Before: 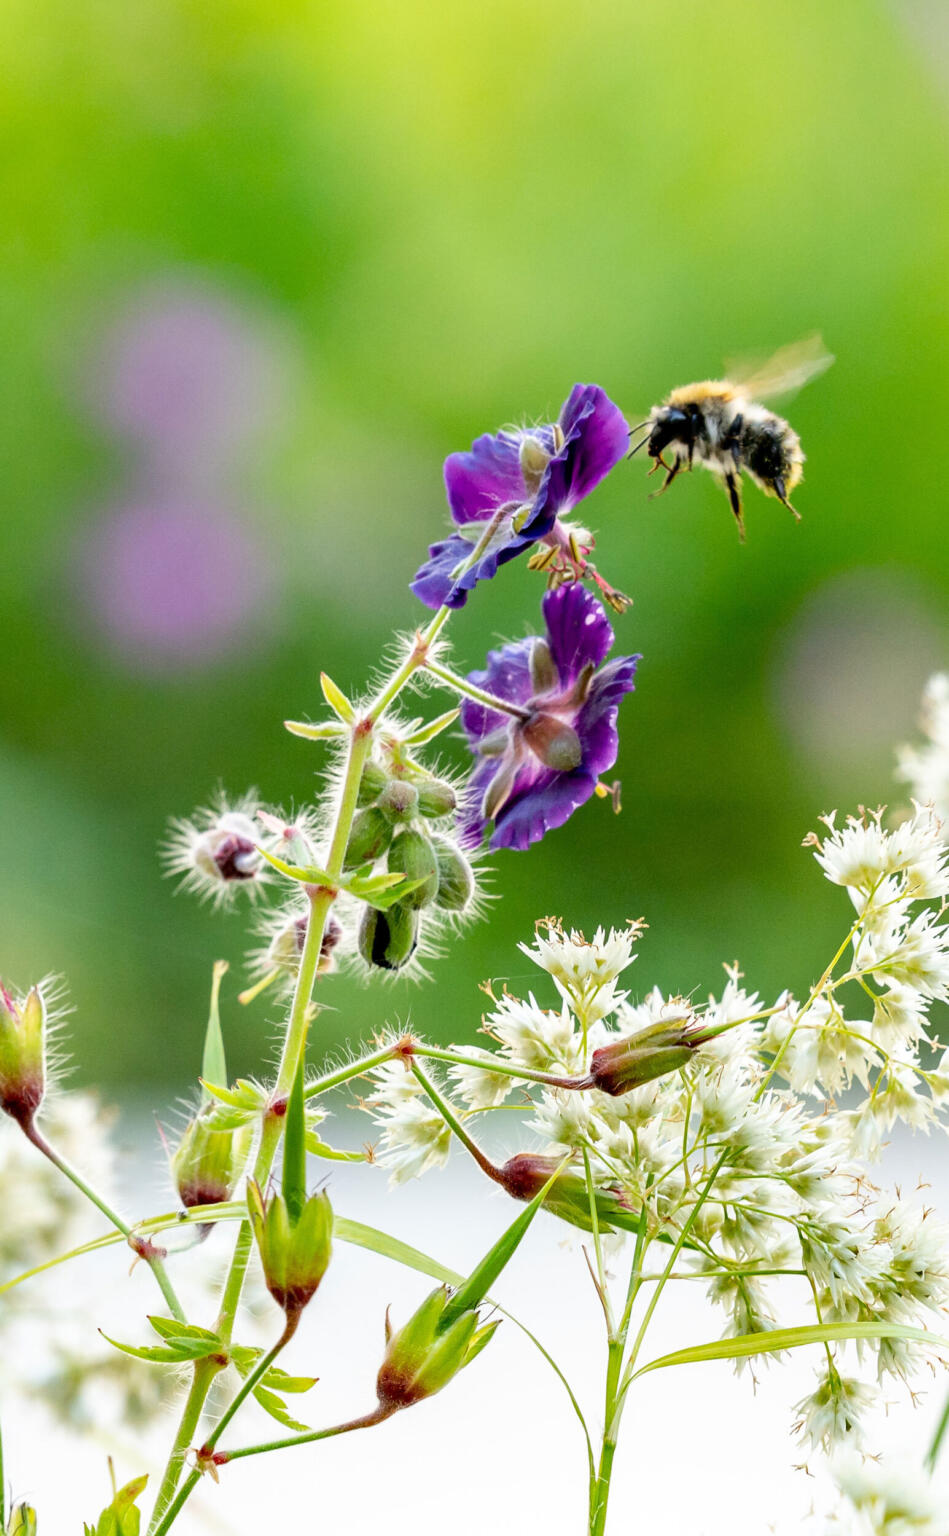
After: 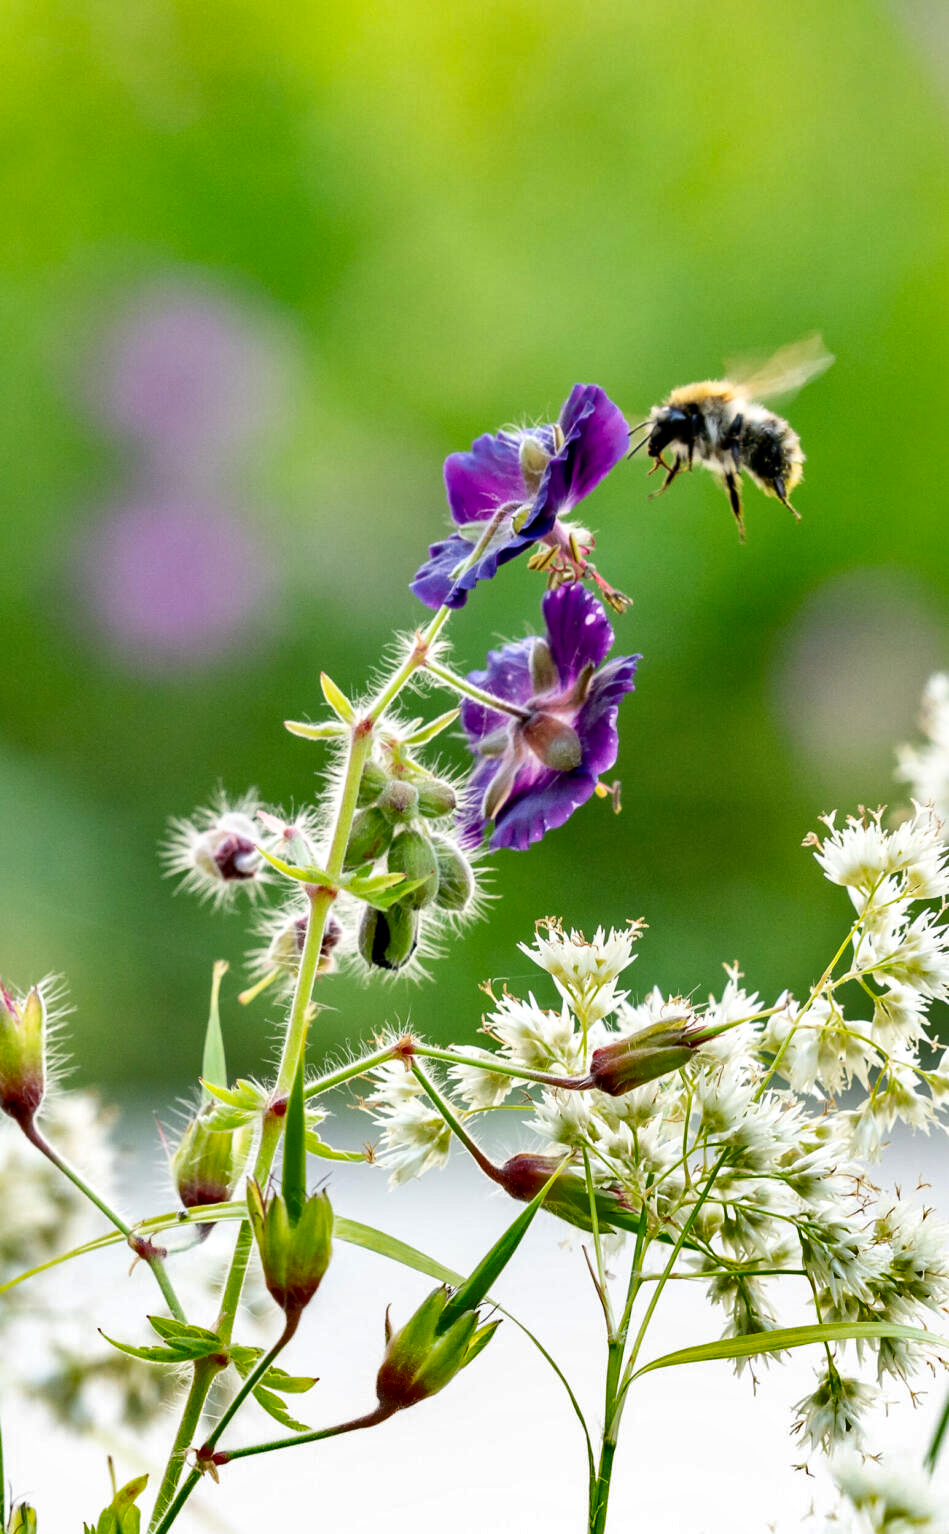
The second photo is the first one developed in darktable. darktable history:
crop: bottom 0.071%
shadows and highlights: low approximation 0.01, soften with gaussian
local contrast: mode bilateral grid, contrast 20, coarseness 50, detail 120%, midtone range 0.2
